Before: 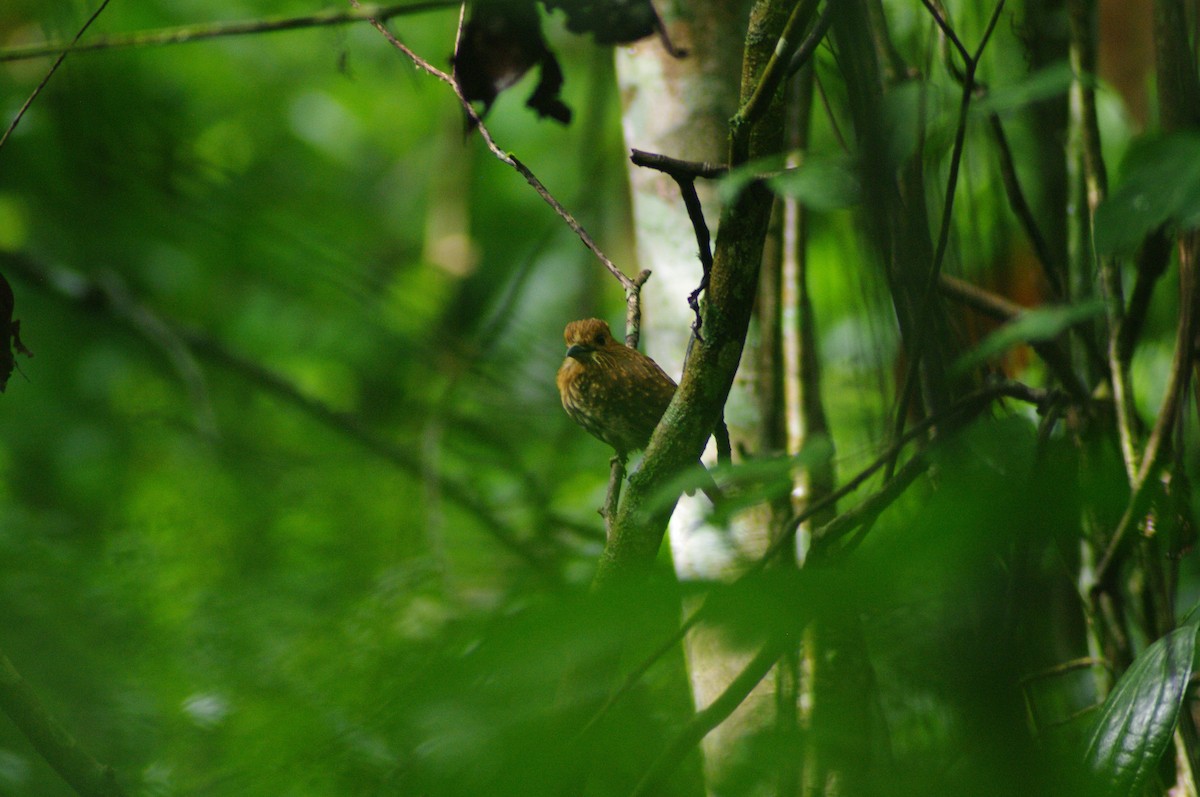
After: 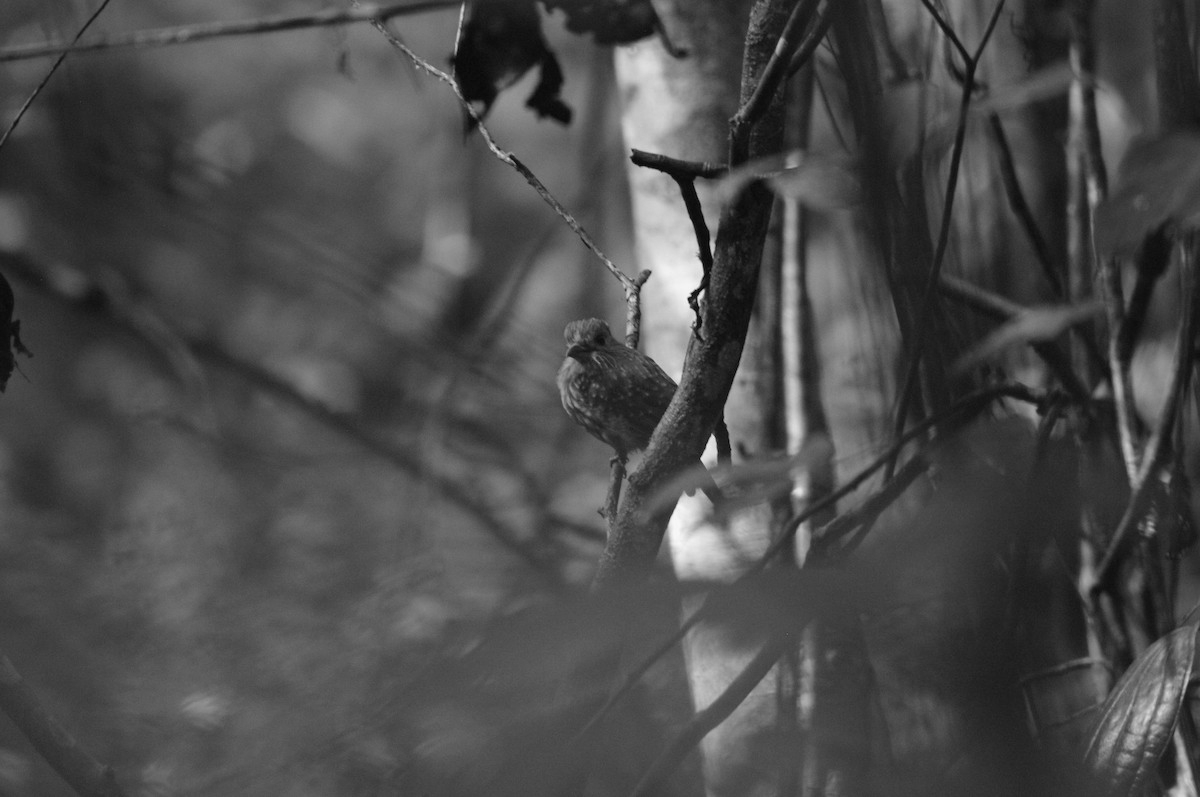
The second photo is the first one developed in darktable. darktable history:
color balance rgb: perceptual saturation grading › global saturation 20%, global vibrance 20%
monochrome: a -4.13, b 5.16, size 1
